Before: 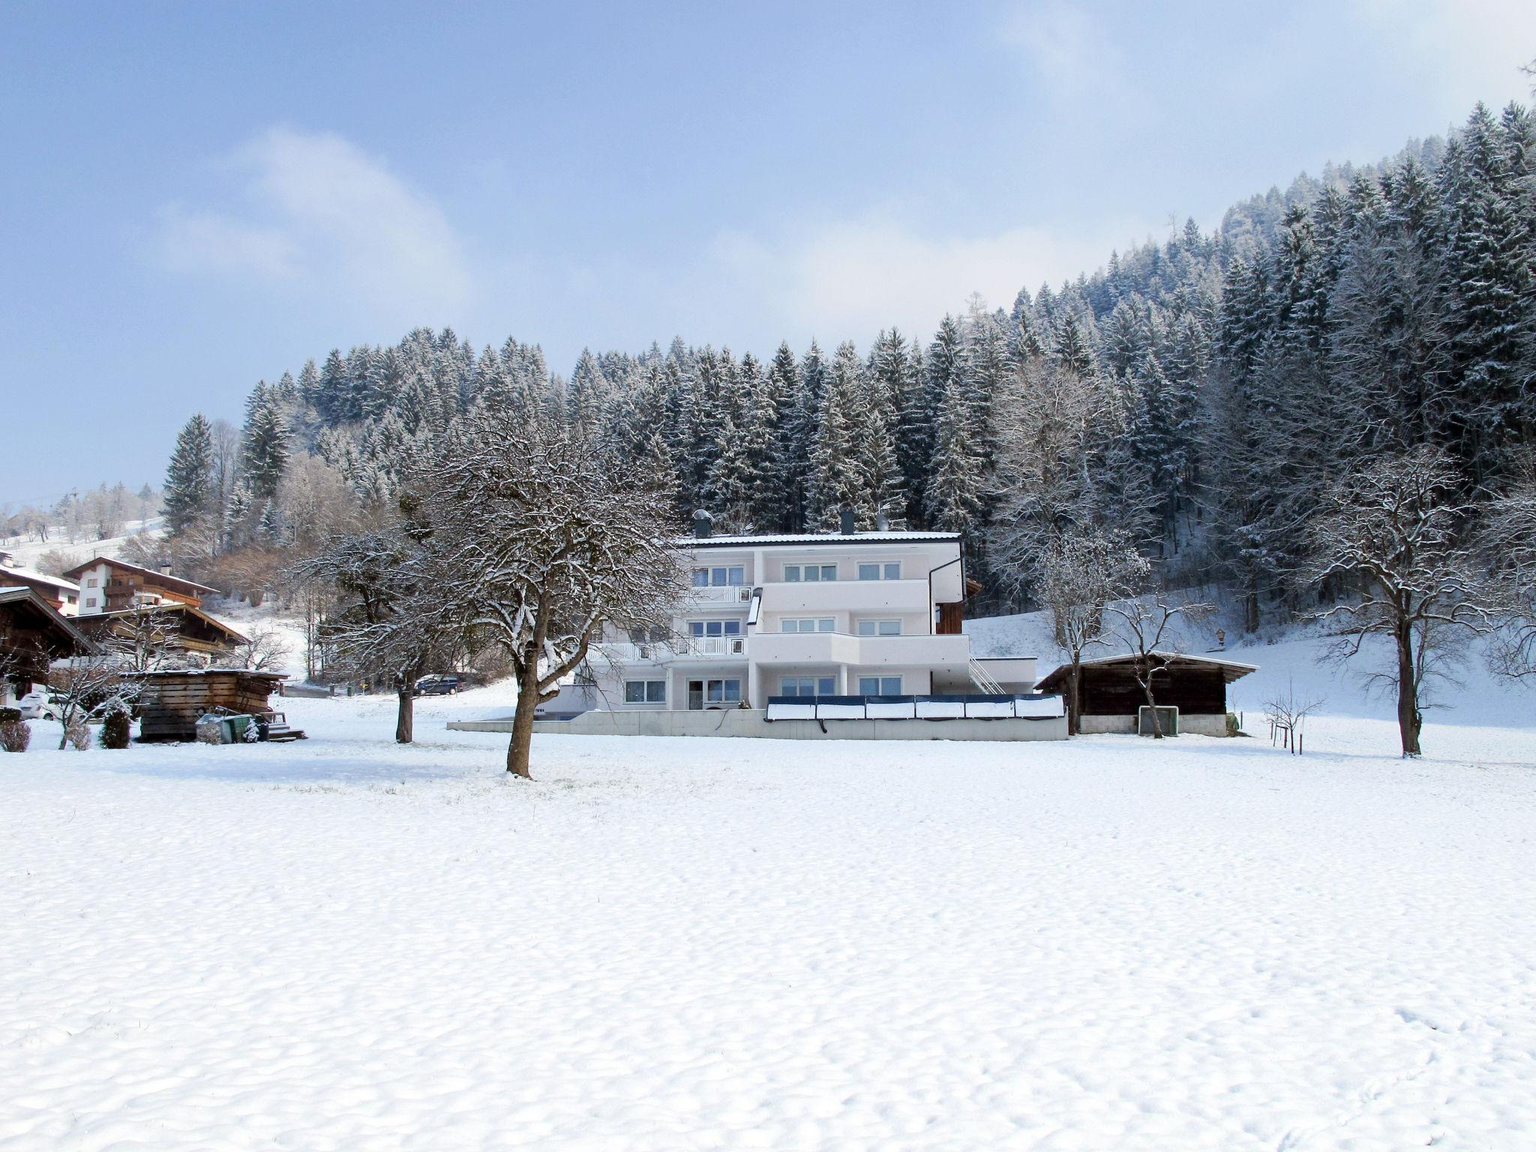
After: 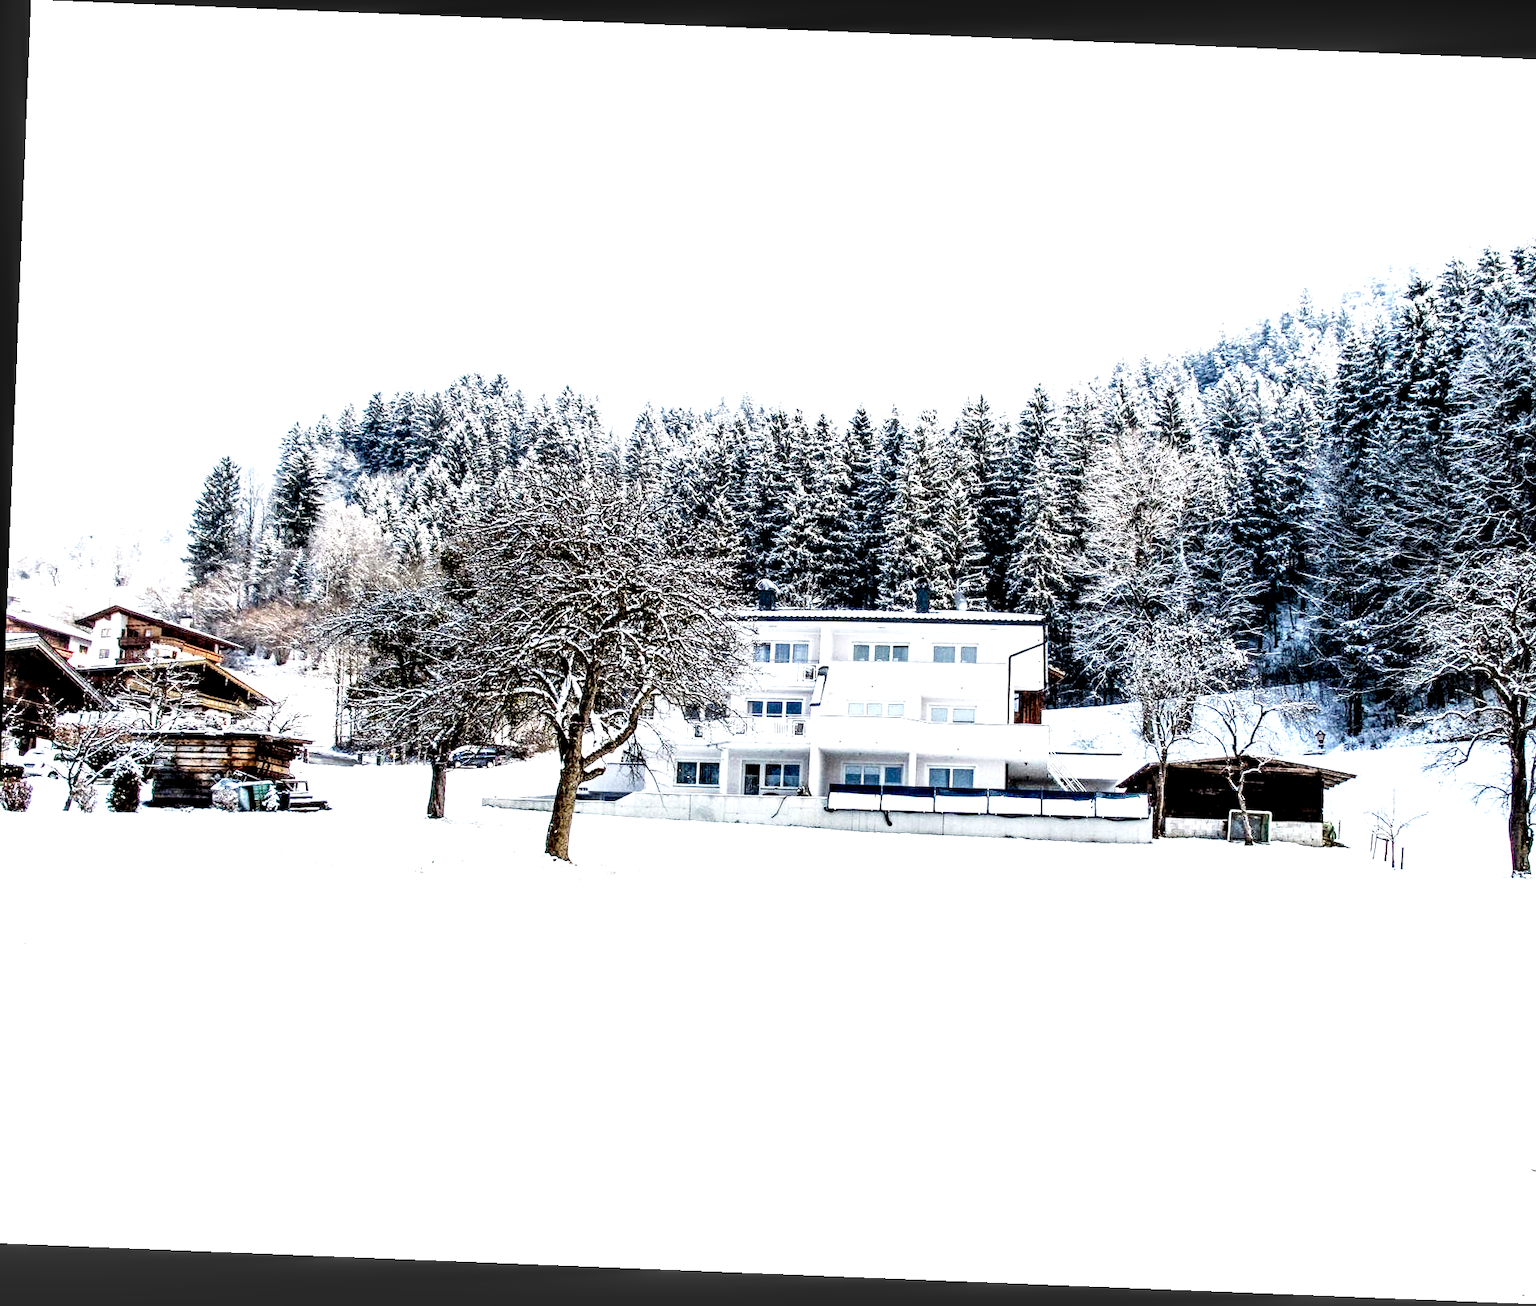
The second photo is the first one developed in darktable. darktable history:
exposure: black level correction -0.005, exposure 1.002 EV, compensate highlight preservation false
base curve: curves: ch0 [(0, 0) (0.036, 0.025) (0.121, 0.166) (0.206, 0.329) (0.605, 0.79) (1, 1)], preserve colors none
crop and rotate: left 1.088%, right 8.807%
velvia: strength 10%
local contrast: highlights 115%, shadows 42%, detail 293%
color correction: highlights a* -0.137, highlights b* 0.137
rotate and perspective: rotation 2.27°, automatic cropping off
